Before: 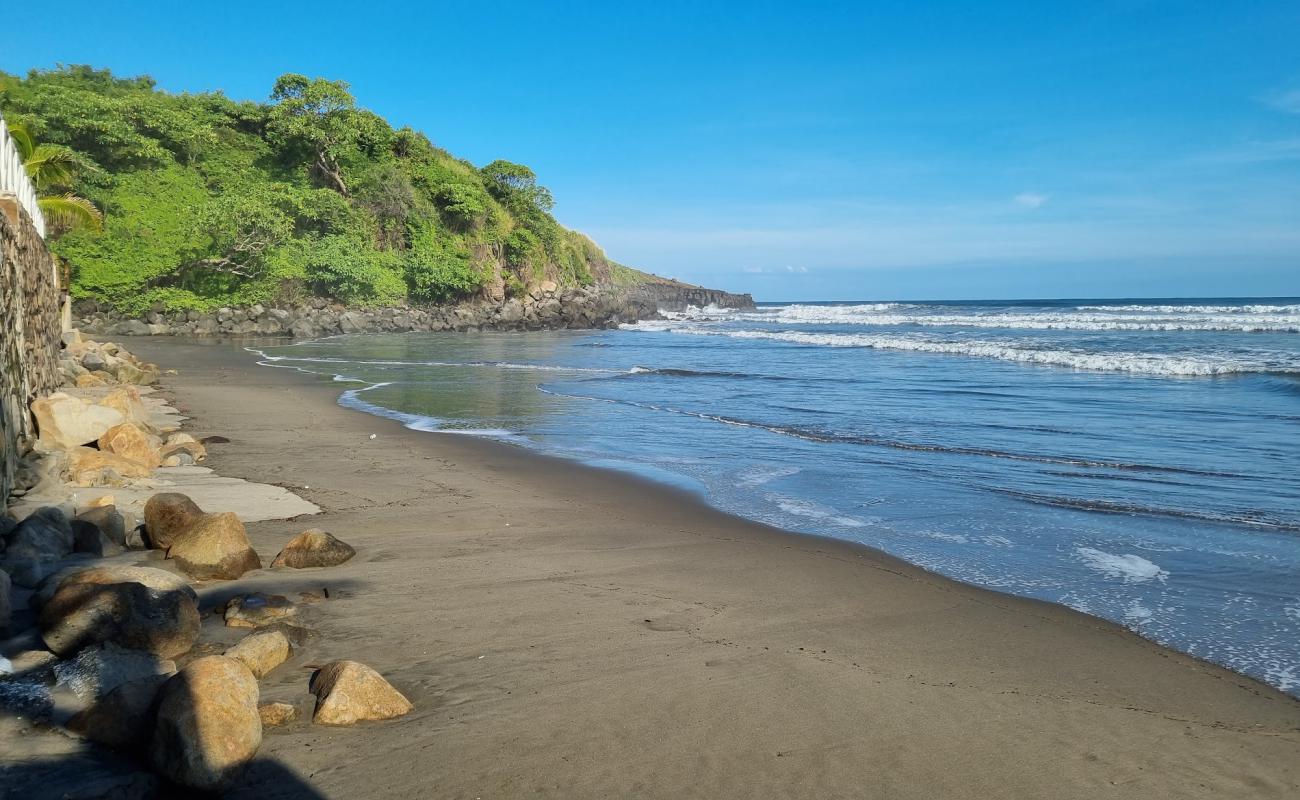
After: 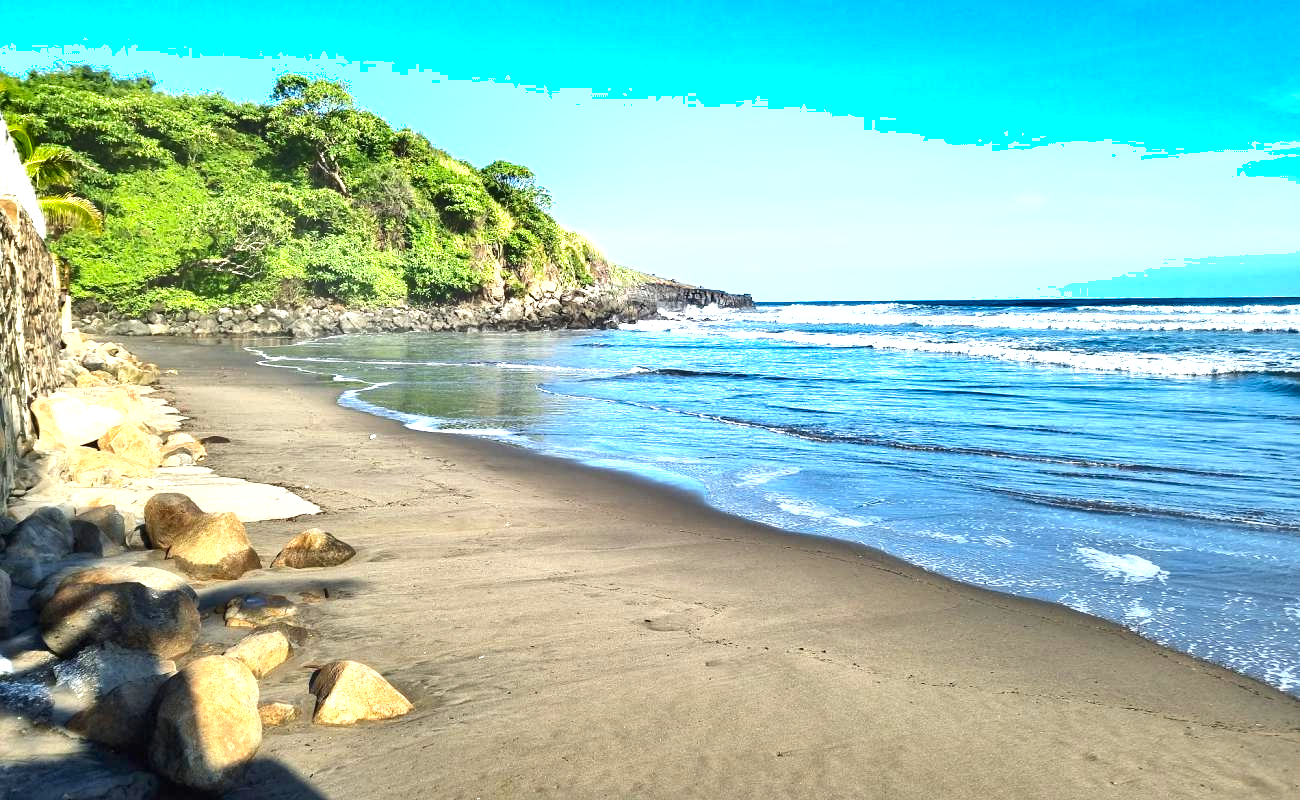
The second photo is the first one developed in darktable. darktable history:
shadows and highlights: soften with gaussian
exposure: black level correction 0, exposure 1.461 EV, compensate exposure bias true, compensate highlight preservation false
